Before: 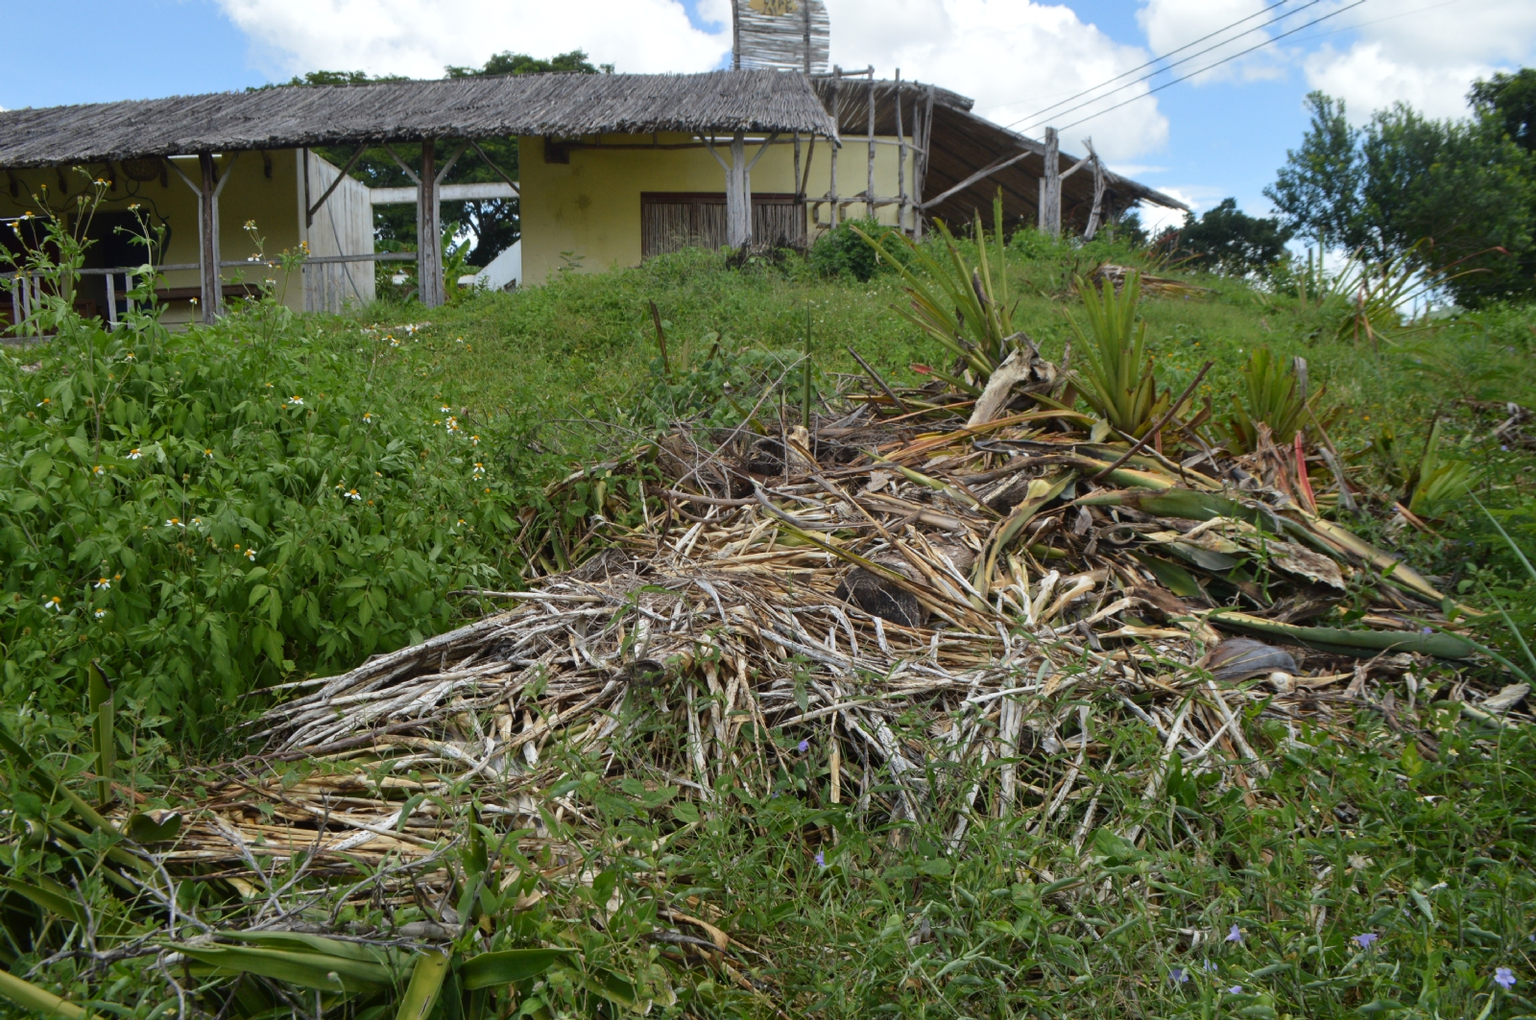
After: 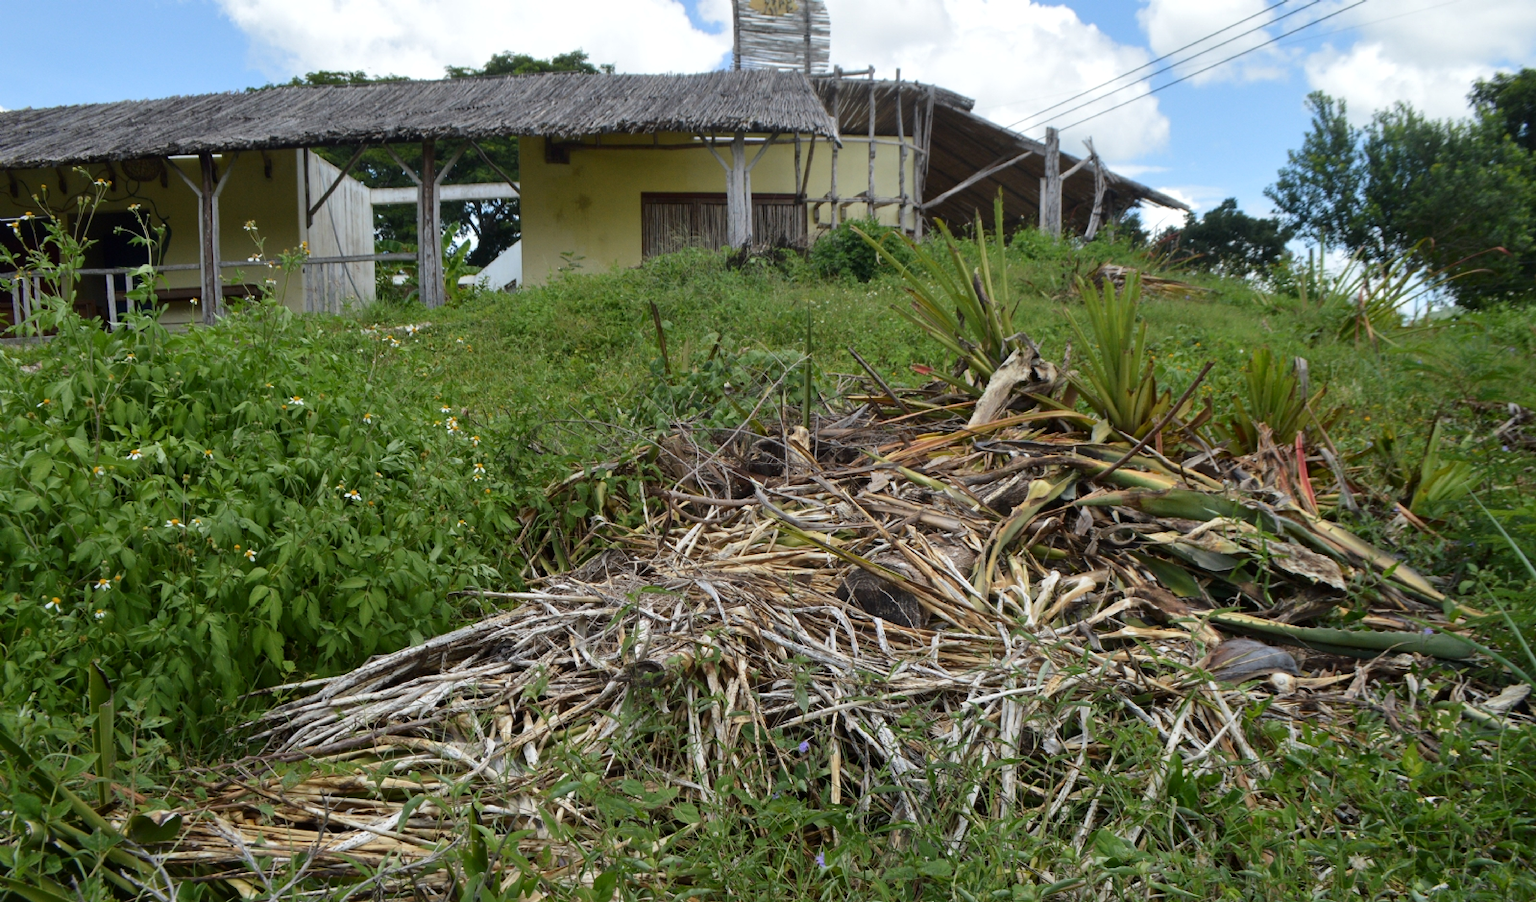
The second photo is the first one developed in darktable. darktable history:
crop and rotate: top 0%, bottom 11.49%
local contrast: mode bilateral grid, contrast 20, coarseness 50, detail 120%, midtone range 0.2
